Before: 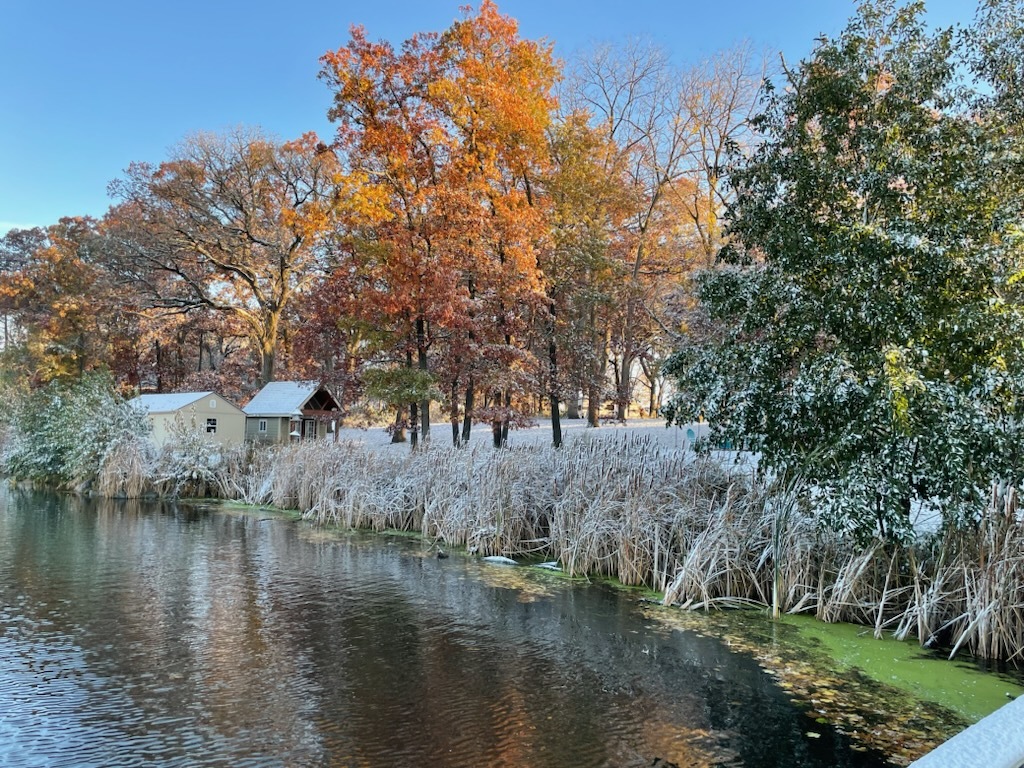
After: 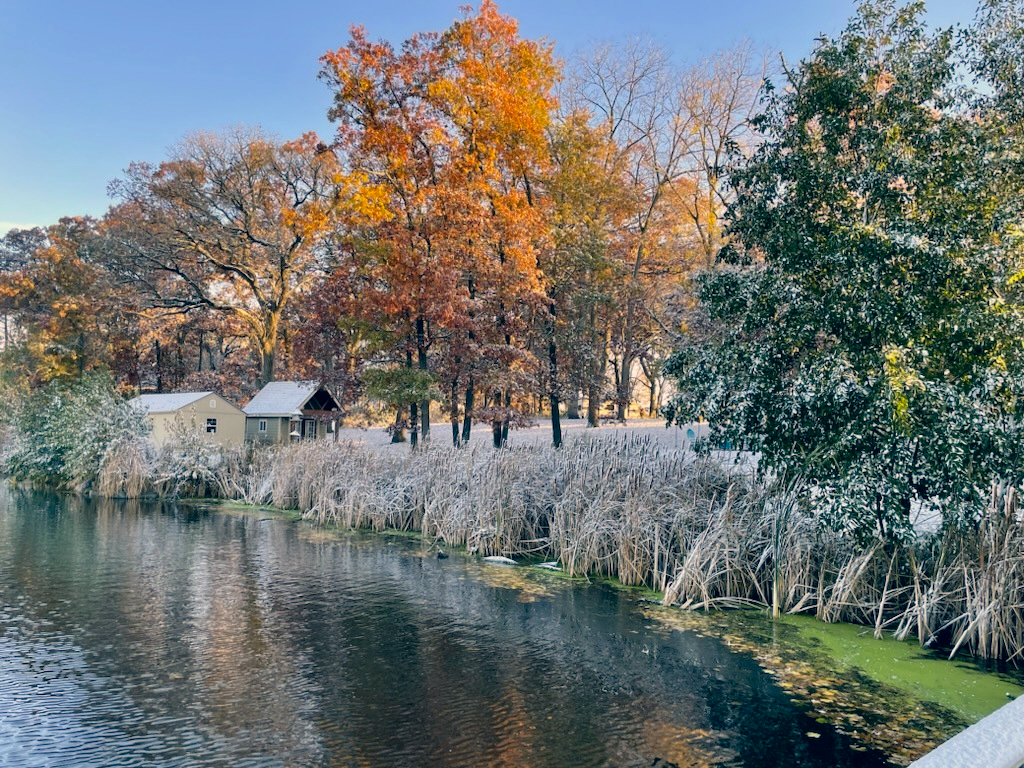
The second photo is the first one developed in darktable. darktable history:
color correction: highlights a* 10.34, highlights b* 13.93, shadows a* -9.64, shadows b* -14.97
